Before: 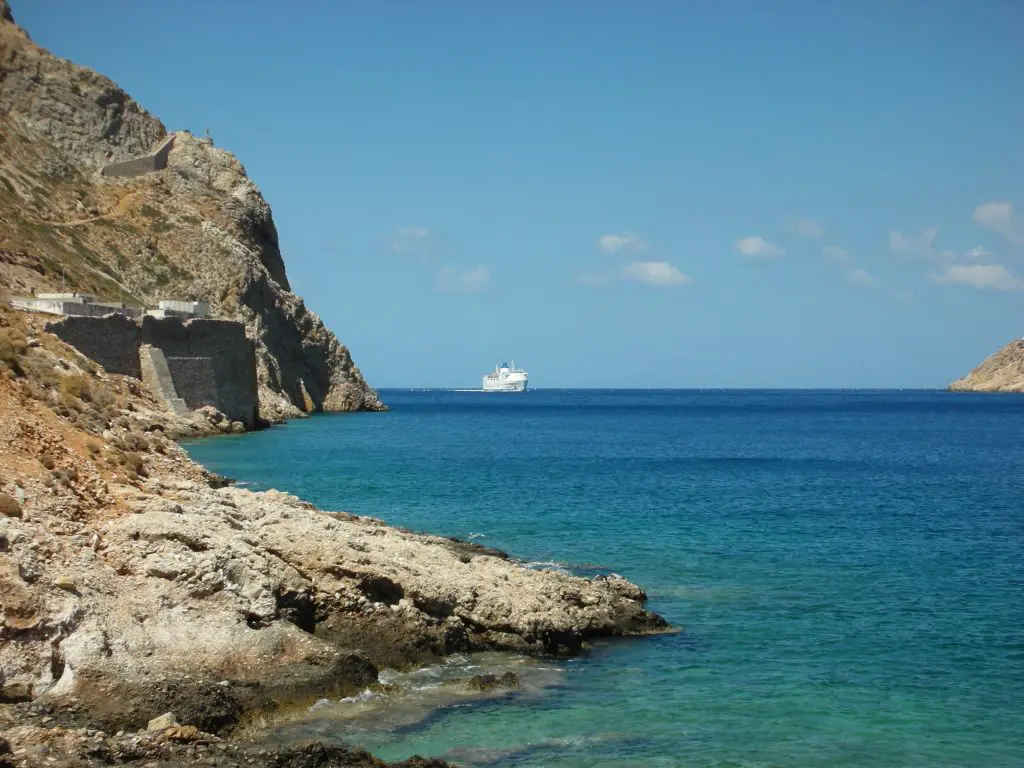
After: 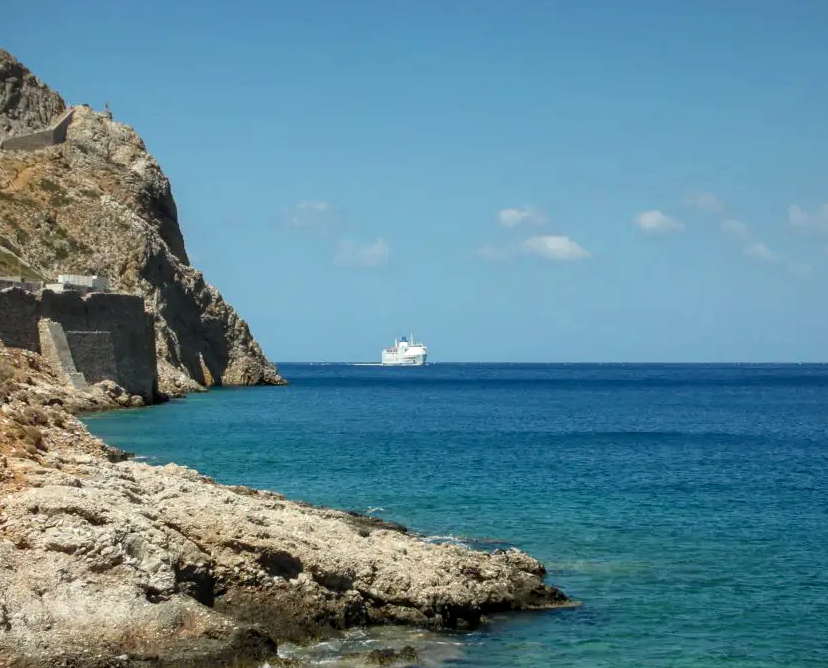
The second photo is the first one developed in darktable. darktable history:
crop: left 9.929%, top 3.475%, right 9.188%, bottom 9.529%
local contrast: on, module defaults
